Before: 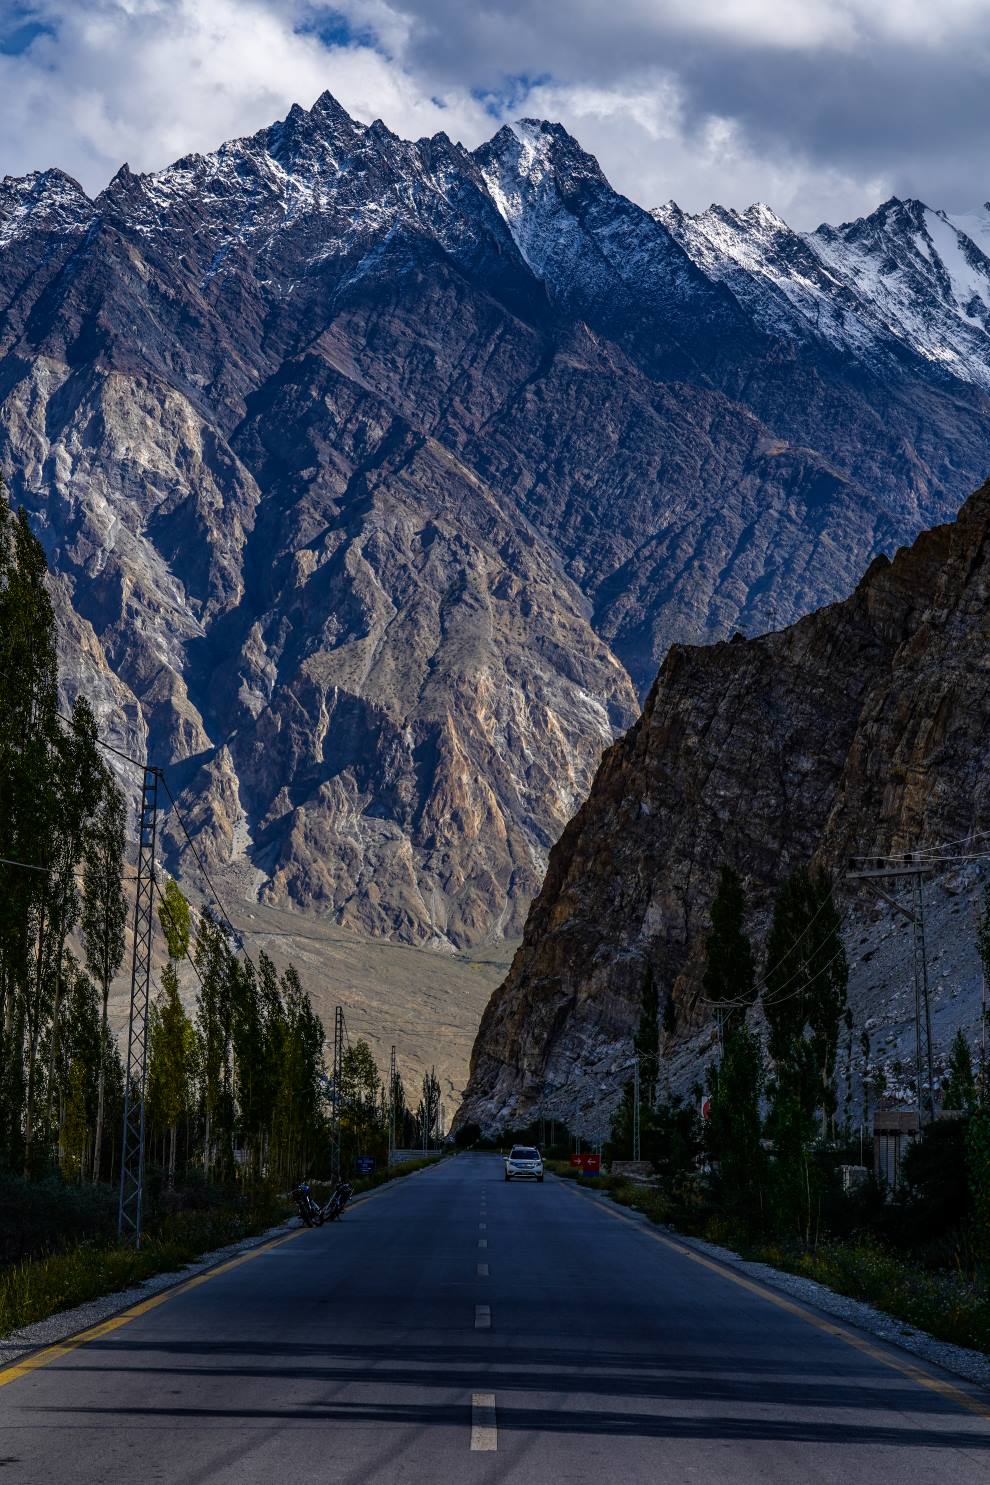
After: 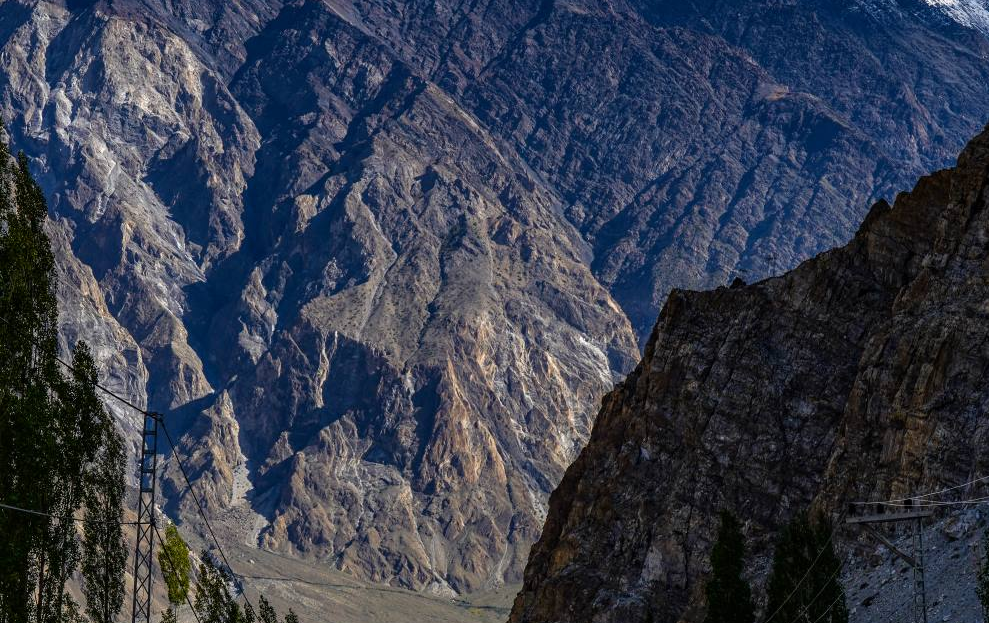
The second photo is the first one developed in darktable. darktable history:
crop and rotate: top 24.011%, bottom 34.021%
